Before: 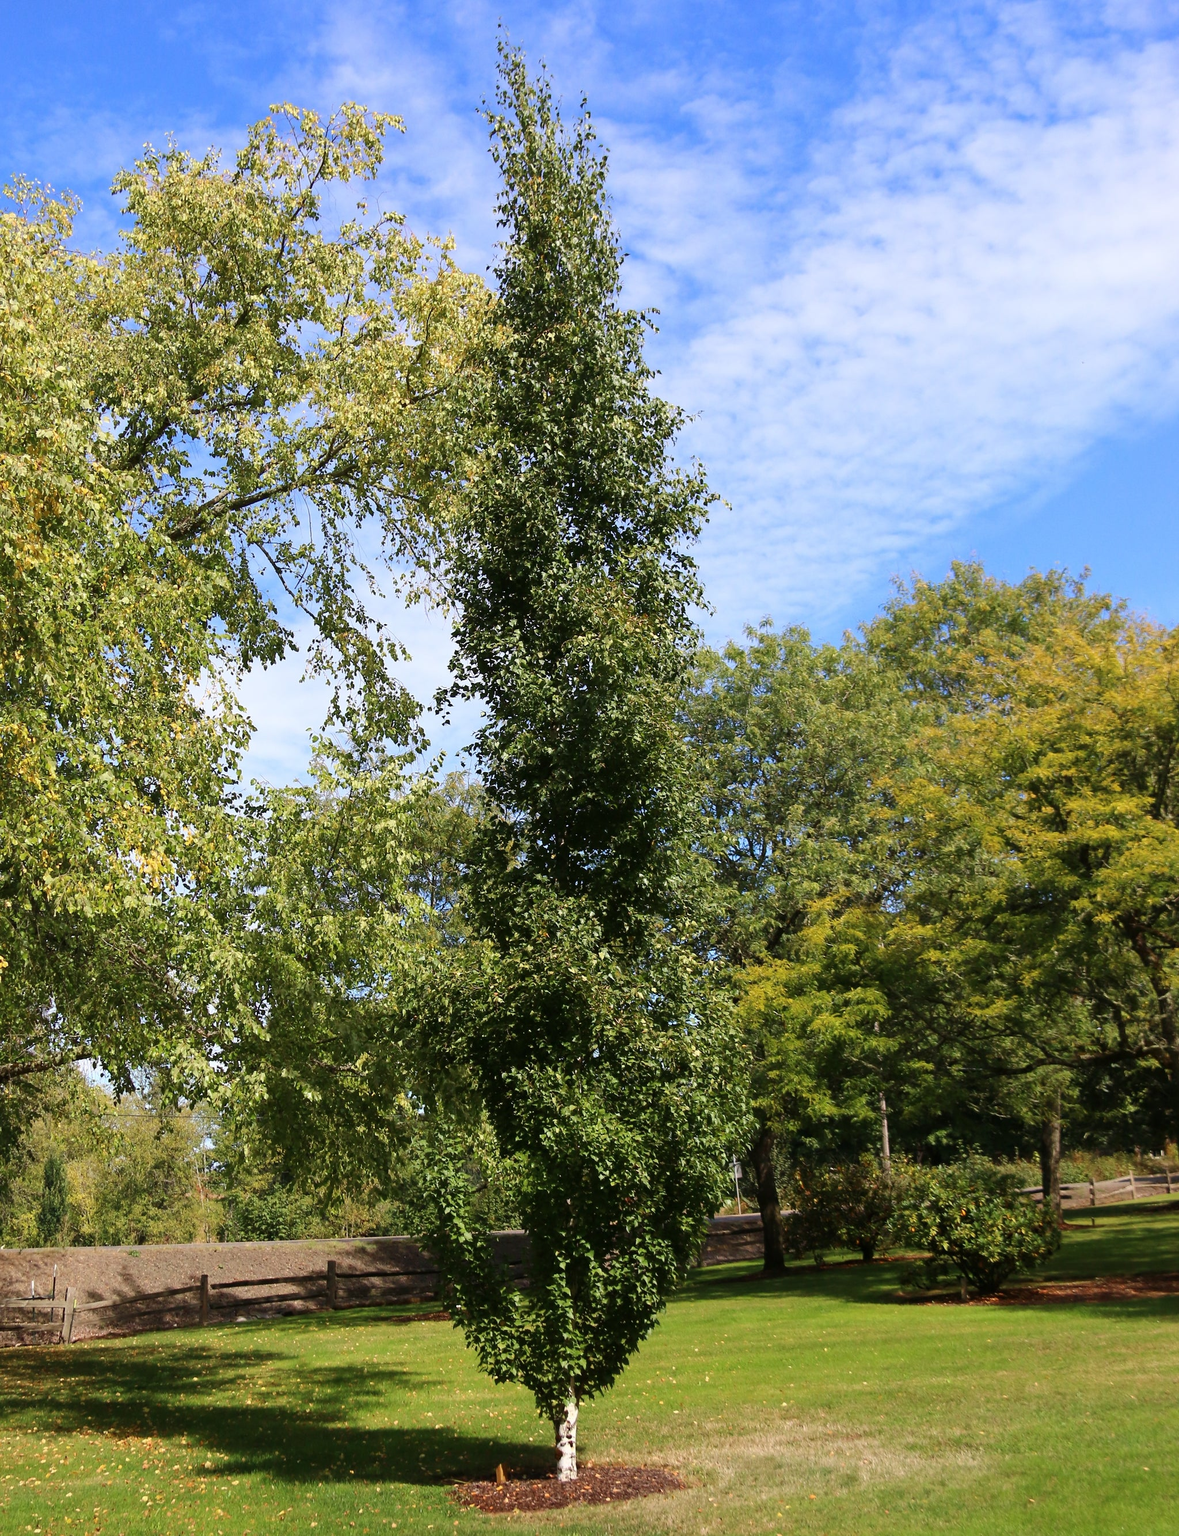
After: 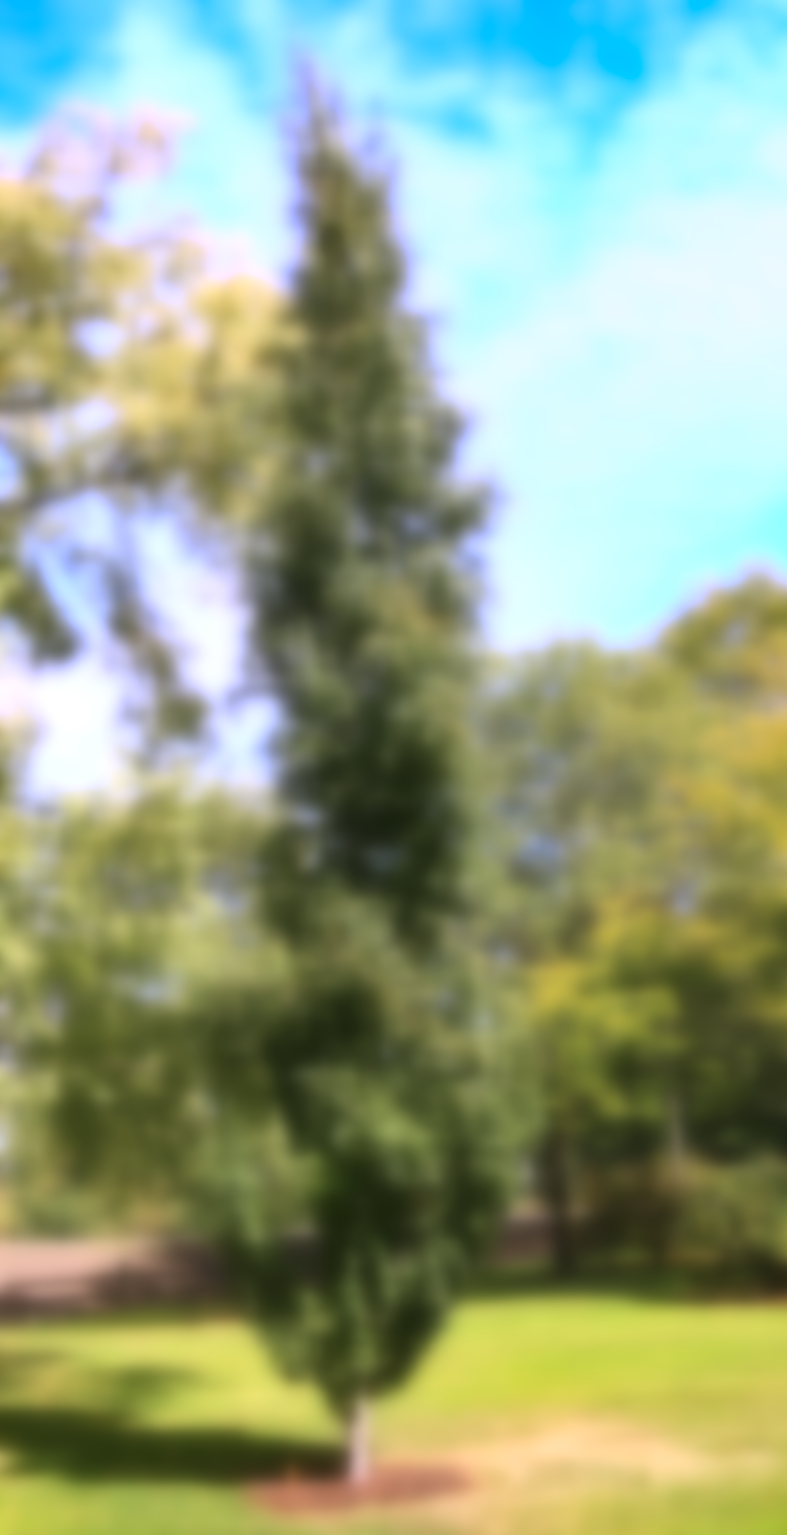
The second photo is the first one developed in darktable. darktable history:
exposure: black level correction 0.001, exposure 1.129 EV, compensate exposure bias true, compensate highlight preservation false
lowpass: radius 16, unbound 0
shadows and highlights: shadows 25, highlights -48, soften with gaussian
contrast equalizer: octaves 7, y [[0.6 ×6], [0.55 ×6], [0 ×6], [0 ×6], [0 ×6]], mix -1
crop and rotate: left 17.732%, right 15.423%
local contrast: on, module defaults
white balance: red 1.042, blue 1.17
